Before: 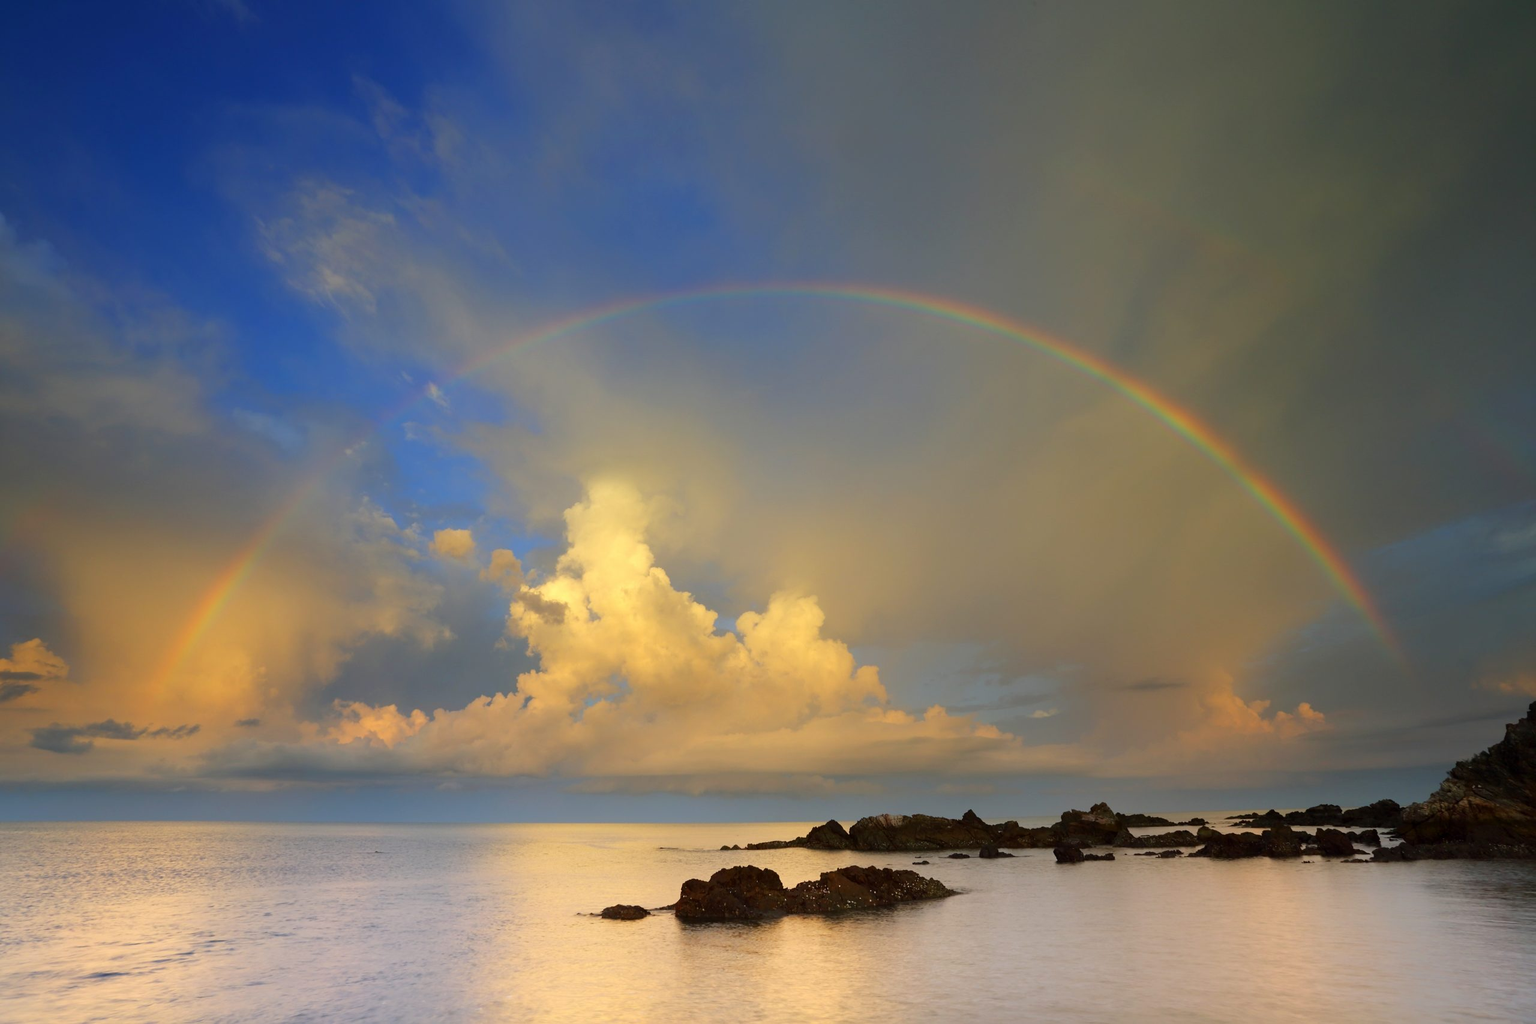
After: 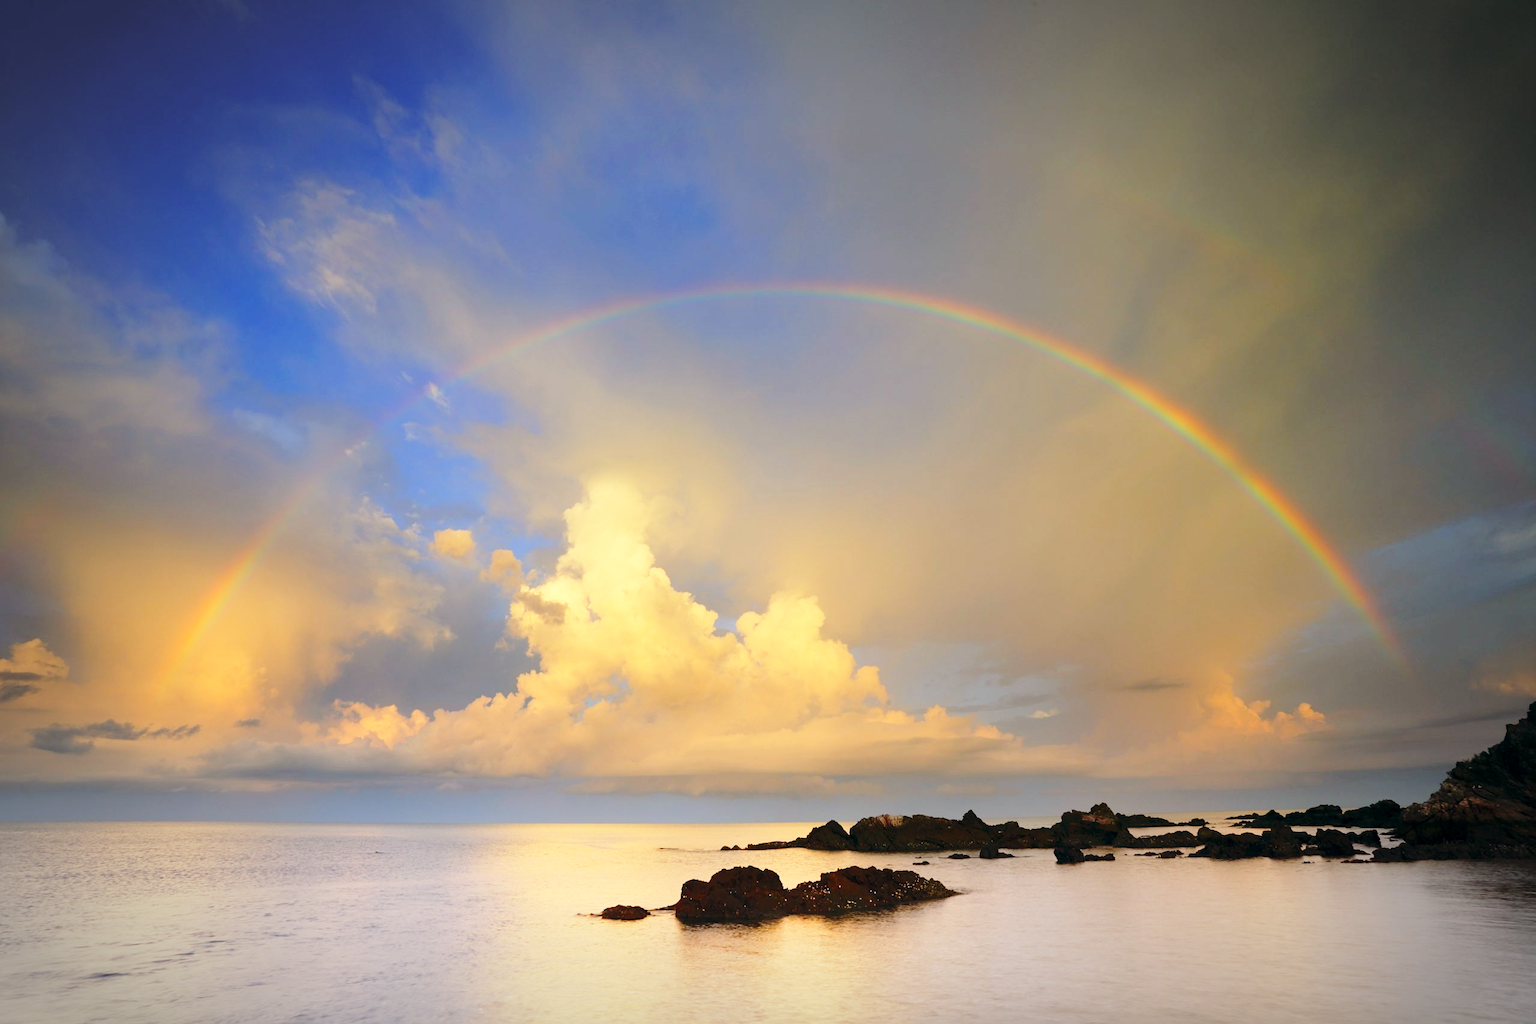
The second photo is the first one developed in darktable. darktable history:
vignetting: automatic ratio true
base curve: curves: ch0 [(0, 0) (0.028, 0.03) (0.121, 0.232) (0.46, 0.748) (0.859, 0.968) (1, 1)], preserve colors none
shadows and highlights: shadows 62.66, white point adjustment 0.37, highlights -34.44, compress 83.82%
color balance: lift [0.998, 0.998, 1.001, 1.002], gamma [0.995, 1.025, 0.992, 0.975], gain [0.995, 1.02, 0.997, 0.98]
